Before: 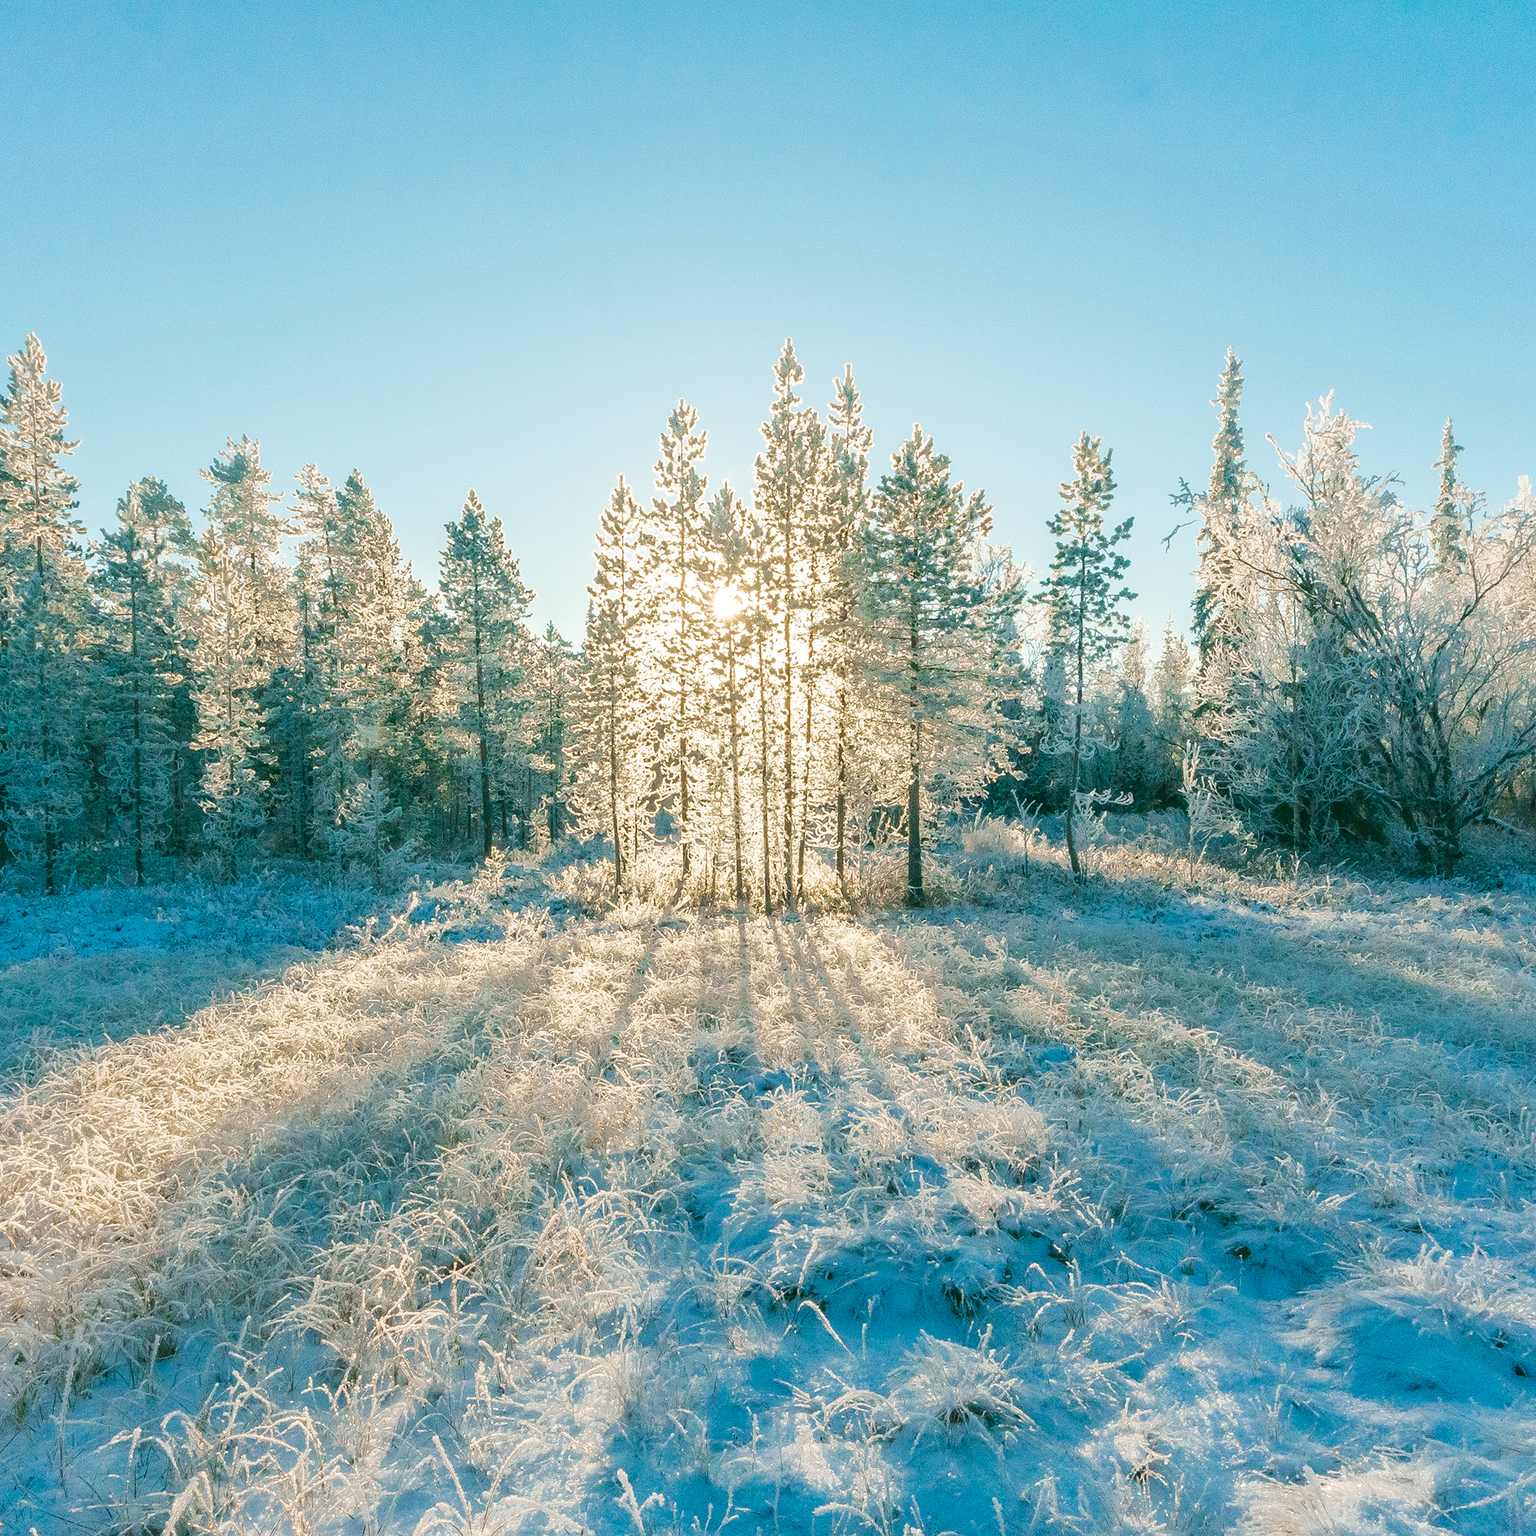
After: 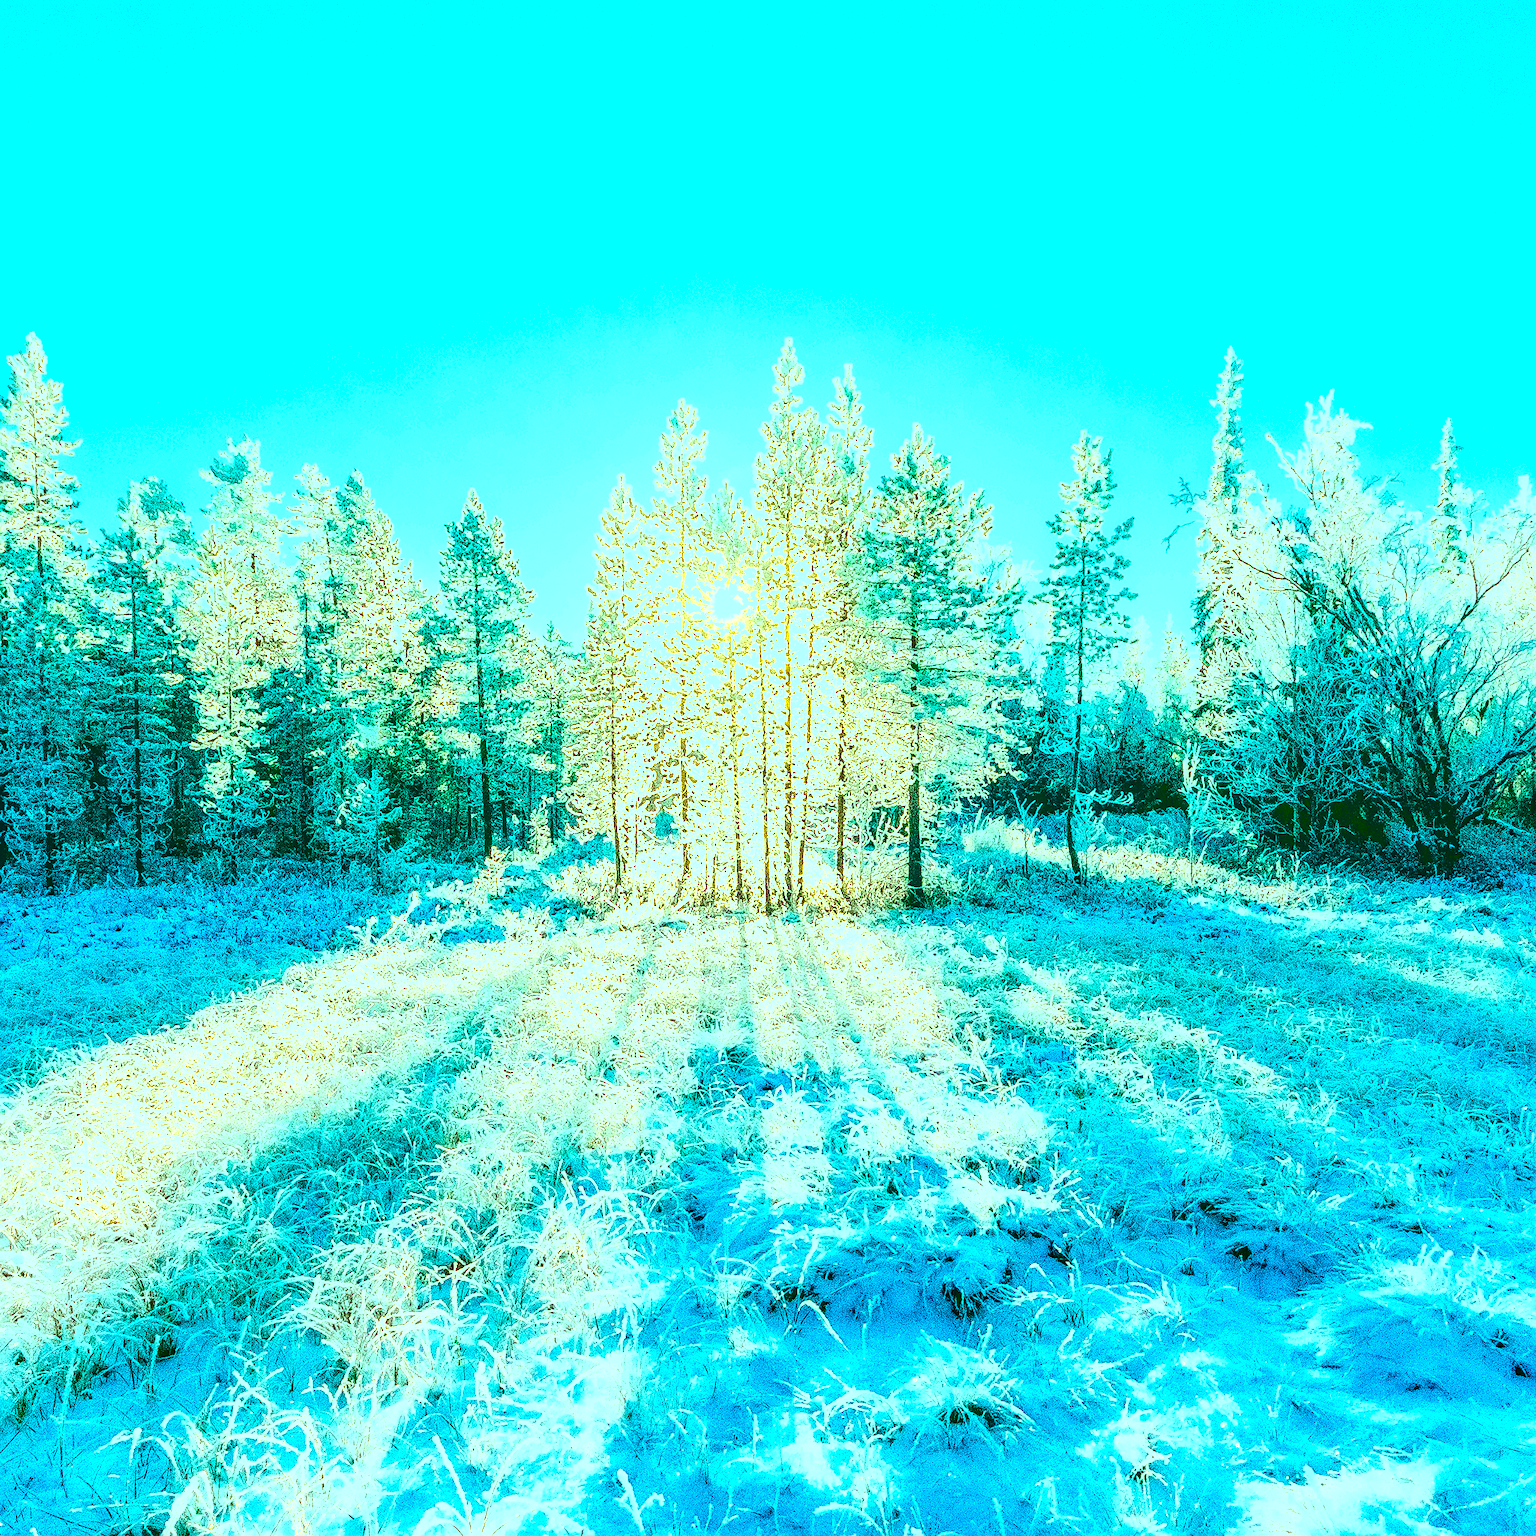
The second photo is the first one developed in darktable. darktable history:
tone curve: curves: ch0 [(0, 0) (0.003, 0.279) (0.011, 0.287) (0.025, 0.295) (0.044, 0.304) (0.069, 0.316) (0.1, 0.319) (0.136, 0.316) (0.177, 0.32) (0.224, 0.359) (0.277, 0.421) (0.335, 0.511) (0.399, 0.639) (0.468, 0.734) (0.543, 0.827) (0.623, 0.89) (0.709, 0.944) (0.801, 0.965) (0.898, 0.968) (1, 1)]
local contrast: highlights 22%, detail 197%
color balance rgb: highlights gain › chroma 7.466%, highlights gain › hue 184.33°, perceptual saturation grading › global saturation 35.015%, perceptual saturation grading › highlights -24.838%, perceptual saturation grading › shadows 50.007%, global vibrance 20%
sharpen: on, module defaults
